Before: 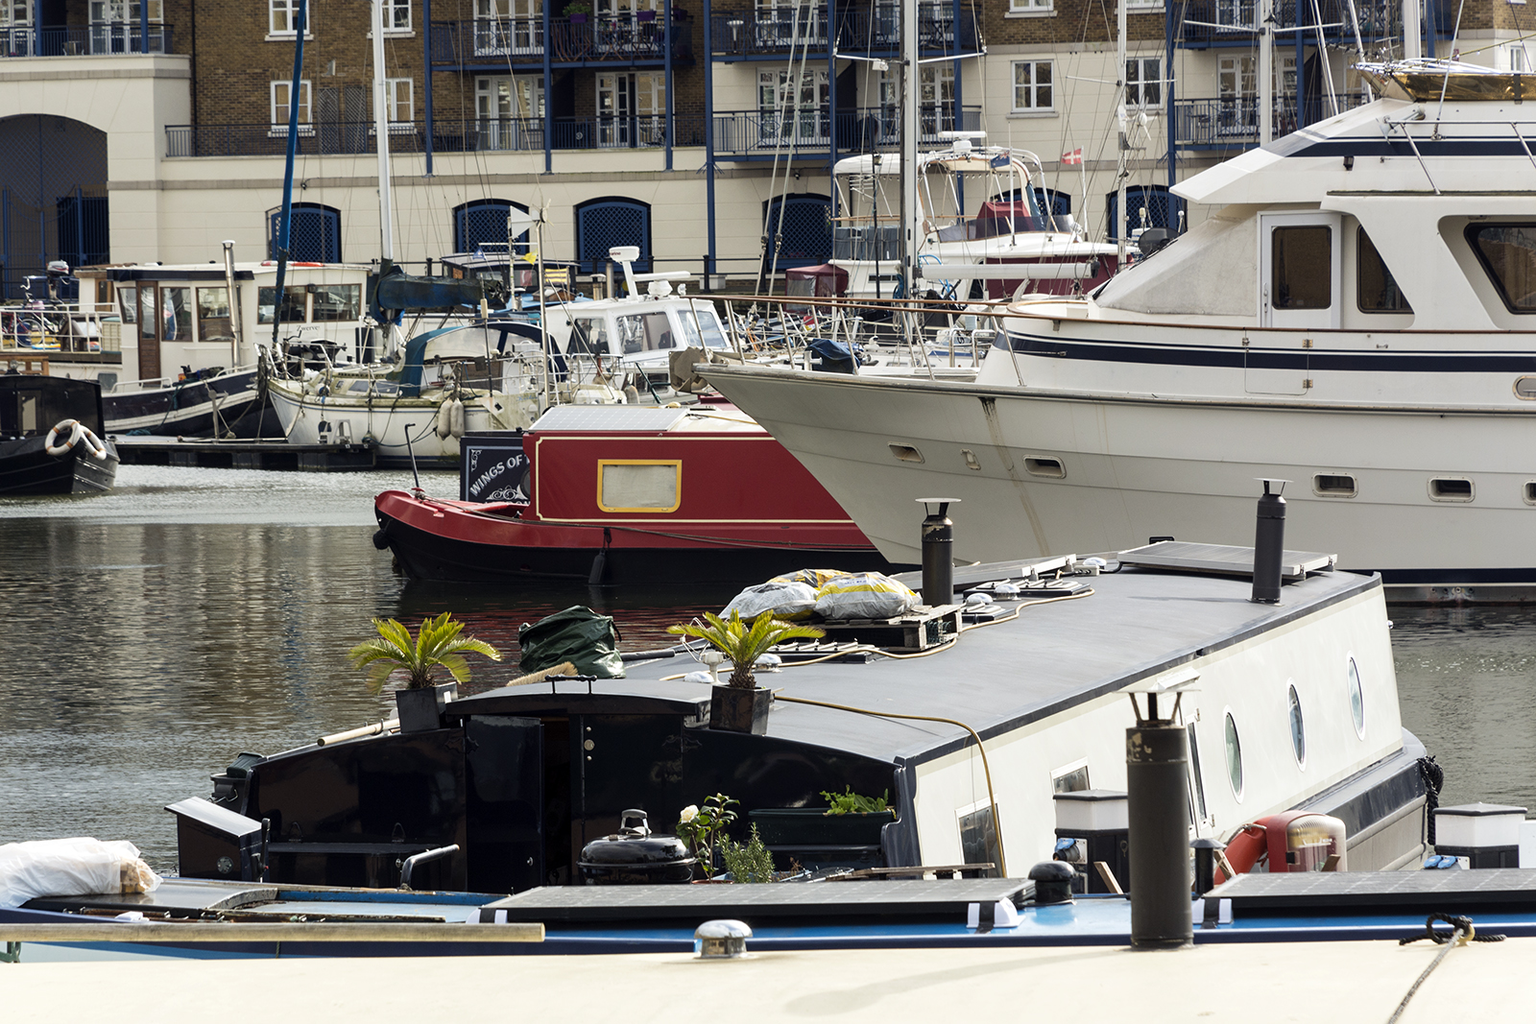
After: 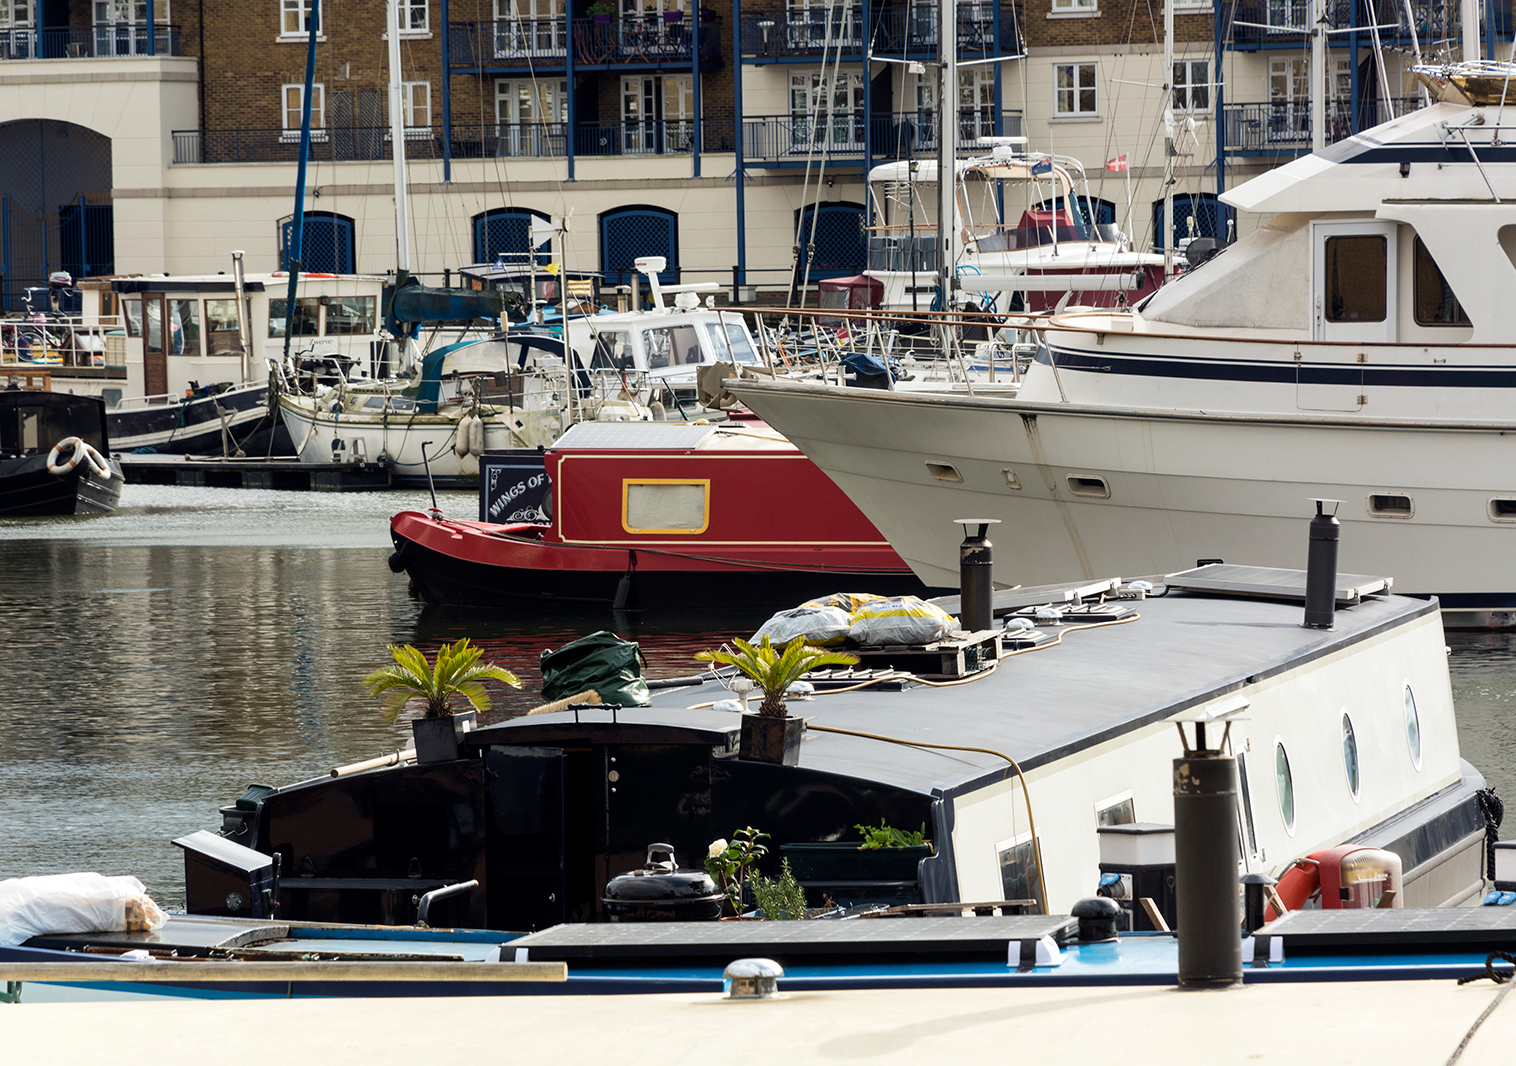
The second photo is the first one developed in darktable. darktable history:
crop and rotate: left 0%, right 5.23%
